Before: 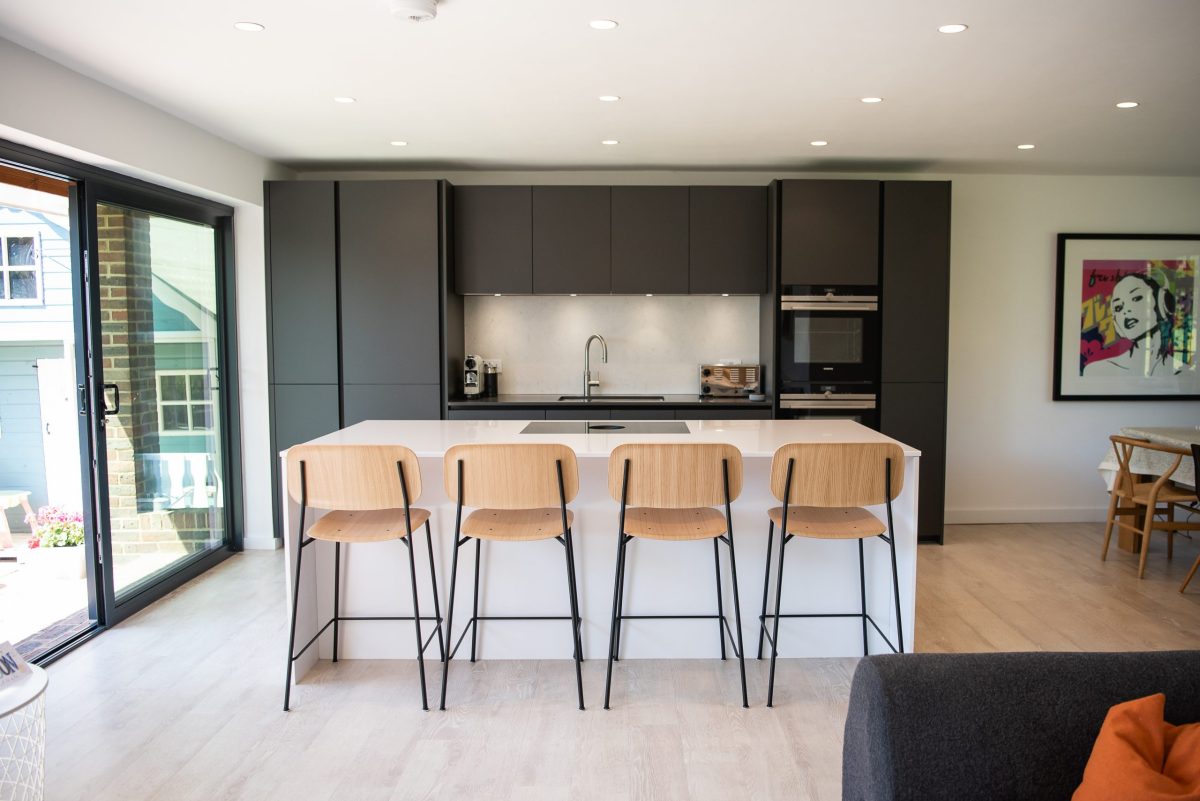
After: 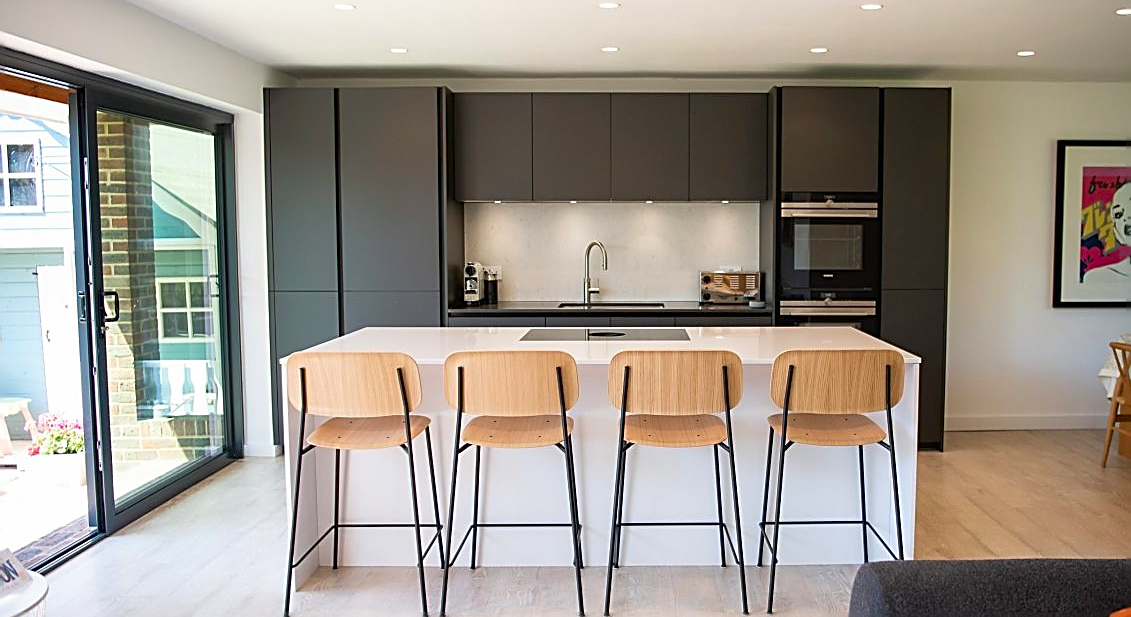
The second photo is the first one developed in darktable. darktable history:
crop and rotate: angle 0.03°, top 11.643%, right 5.651%, bottom 11.189%
contrast brightness saturation: contrast 0.08, saturation 0.2
sharpen: amount 0.901
rgb curve: curves: ch0 [(0, 0) (0.053, 0.068) (0.122, 0.128) (1, 1)]
